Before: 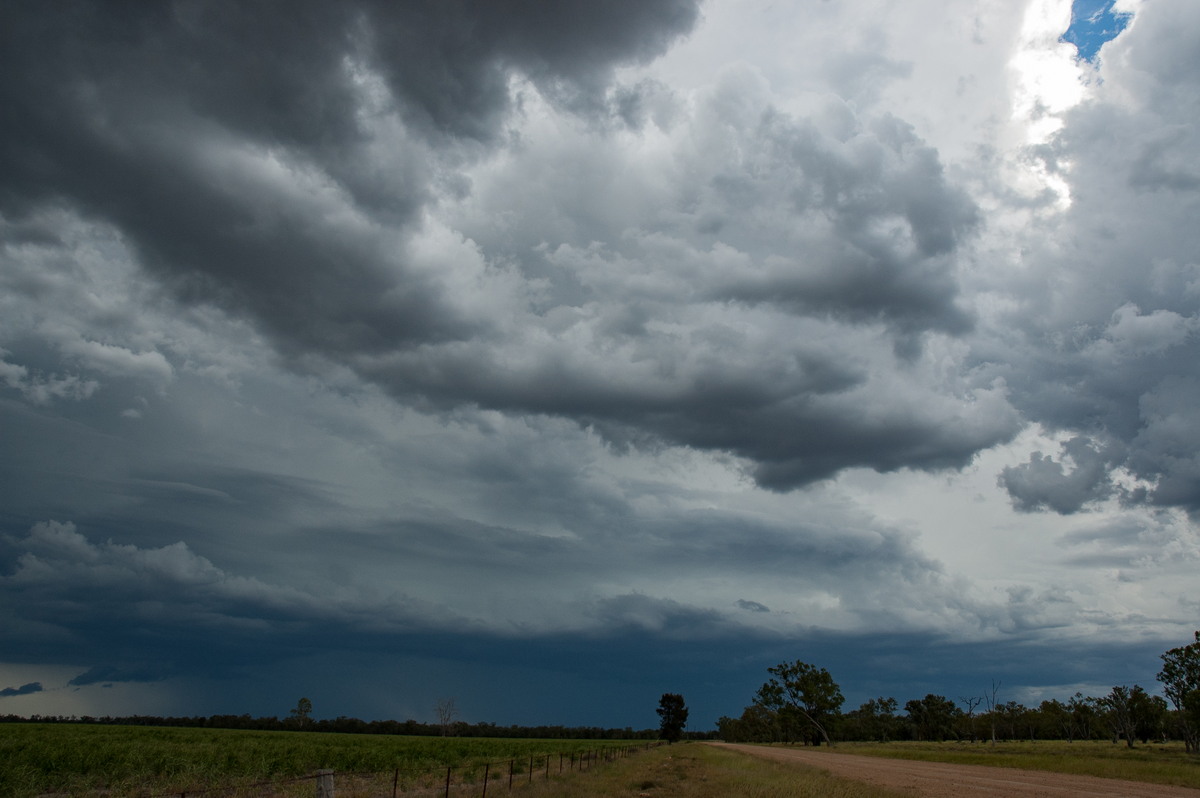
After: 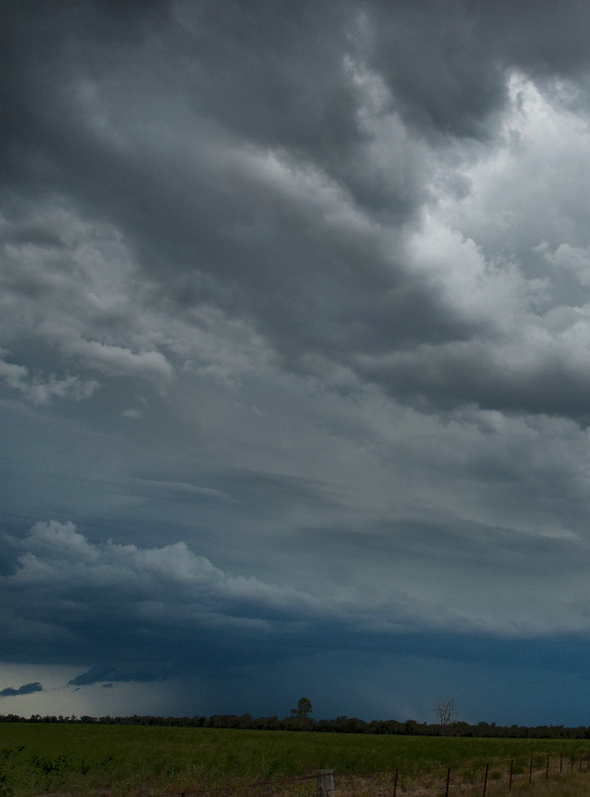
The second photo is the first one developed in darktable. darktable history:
crop and rotate: left 0.034%, top 0%, right 50.773%
tone equalizer: -7 EV -0.65 EV, -6 EV 0.995 EV, -5 EV -0.469 EV, -4 EV 0.465 EV, -3 EV 0.42 EV, -2 EV 0.14 EV, -1 EV -0.143 EV, +0 EV -0.364 EV
